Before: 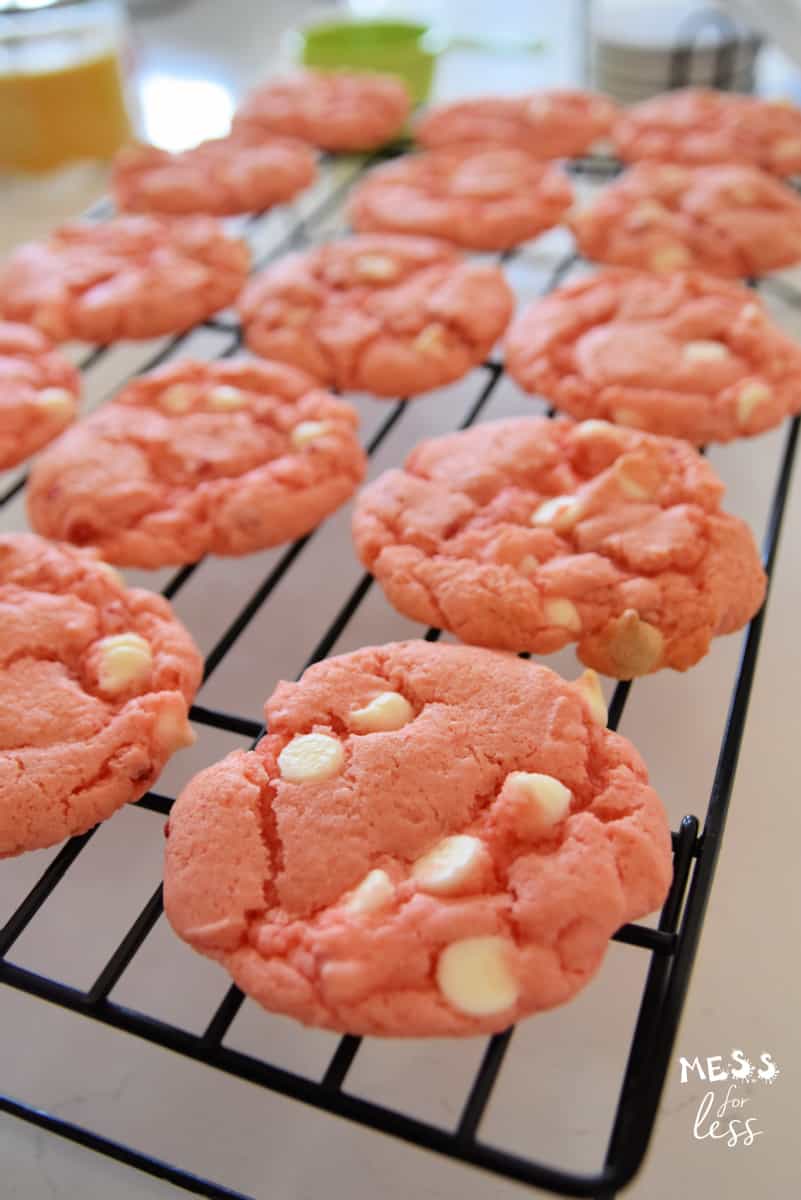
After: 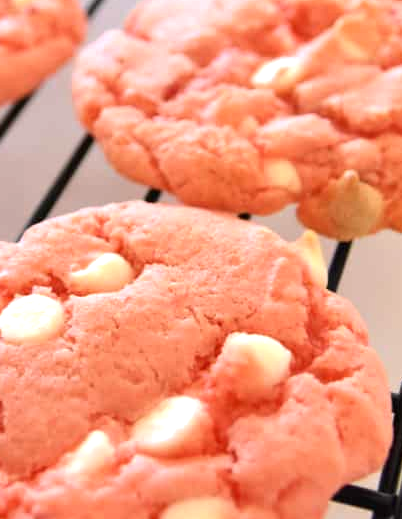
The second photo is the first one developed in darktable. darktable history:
exposure: black level correction 0, exposure 0.7 EV, compensate exposure bias true, compensate highlight preservation false
crop: left 35.03%, top 36.625%, right 14.663%, bottom 20.057%
